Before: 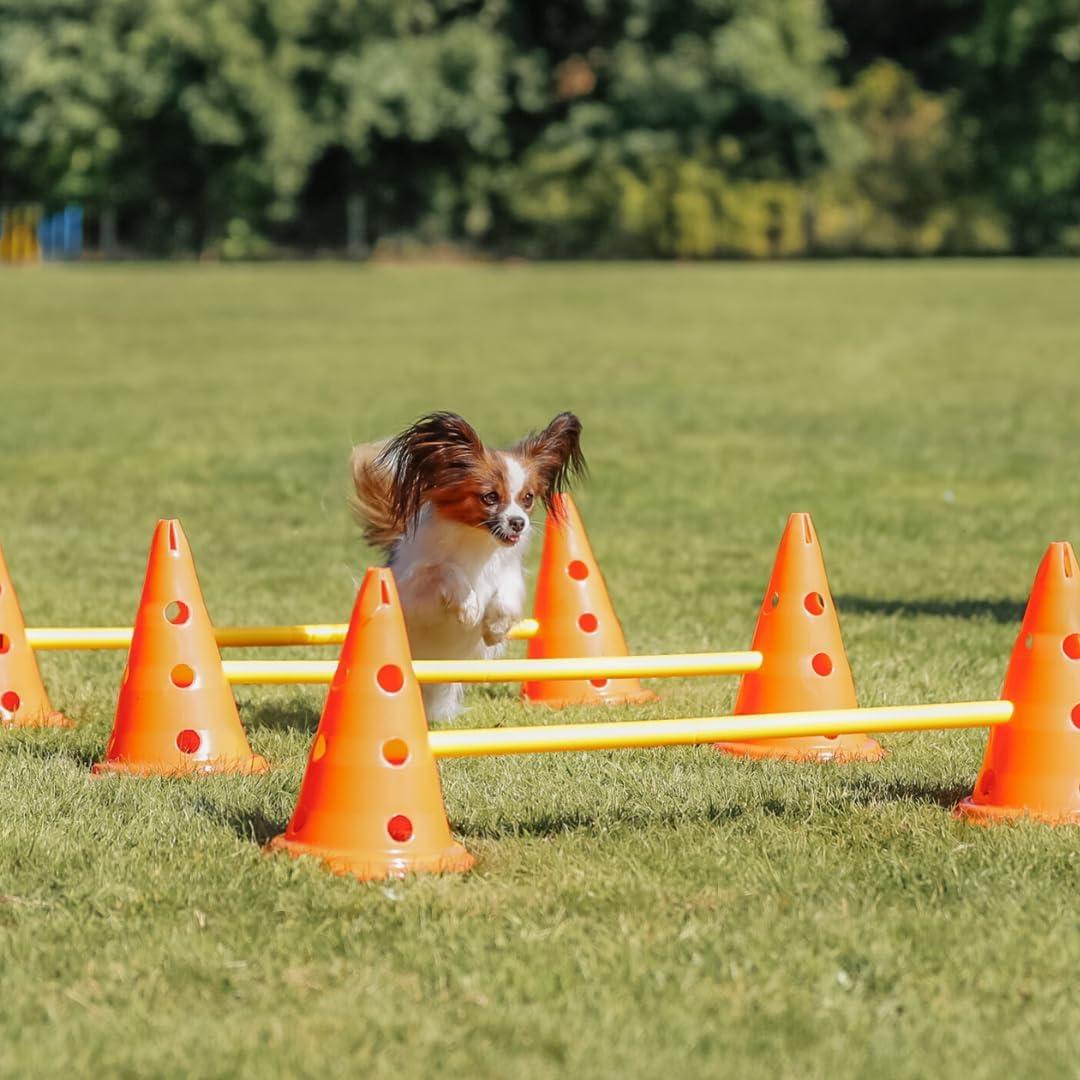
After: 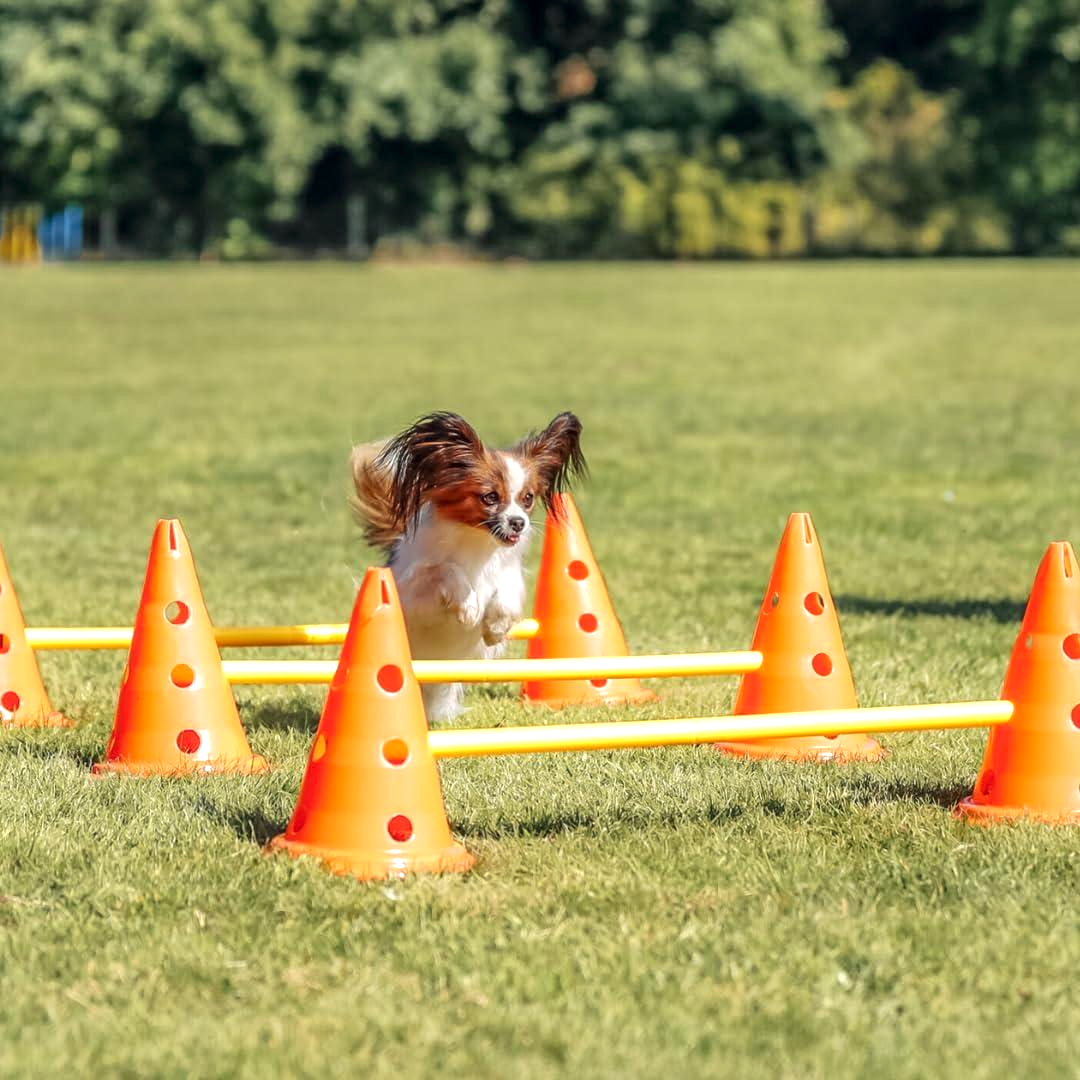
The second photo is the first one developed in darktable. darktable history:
exposure: exposure 0.375 EV, compensate highlight preservation false
color correction: highlights a* 0.207, highlights b* 2.7, shadows a* -0.874, shadows b* -4.78
local contrast: on, module defaults
